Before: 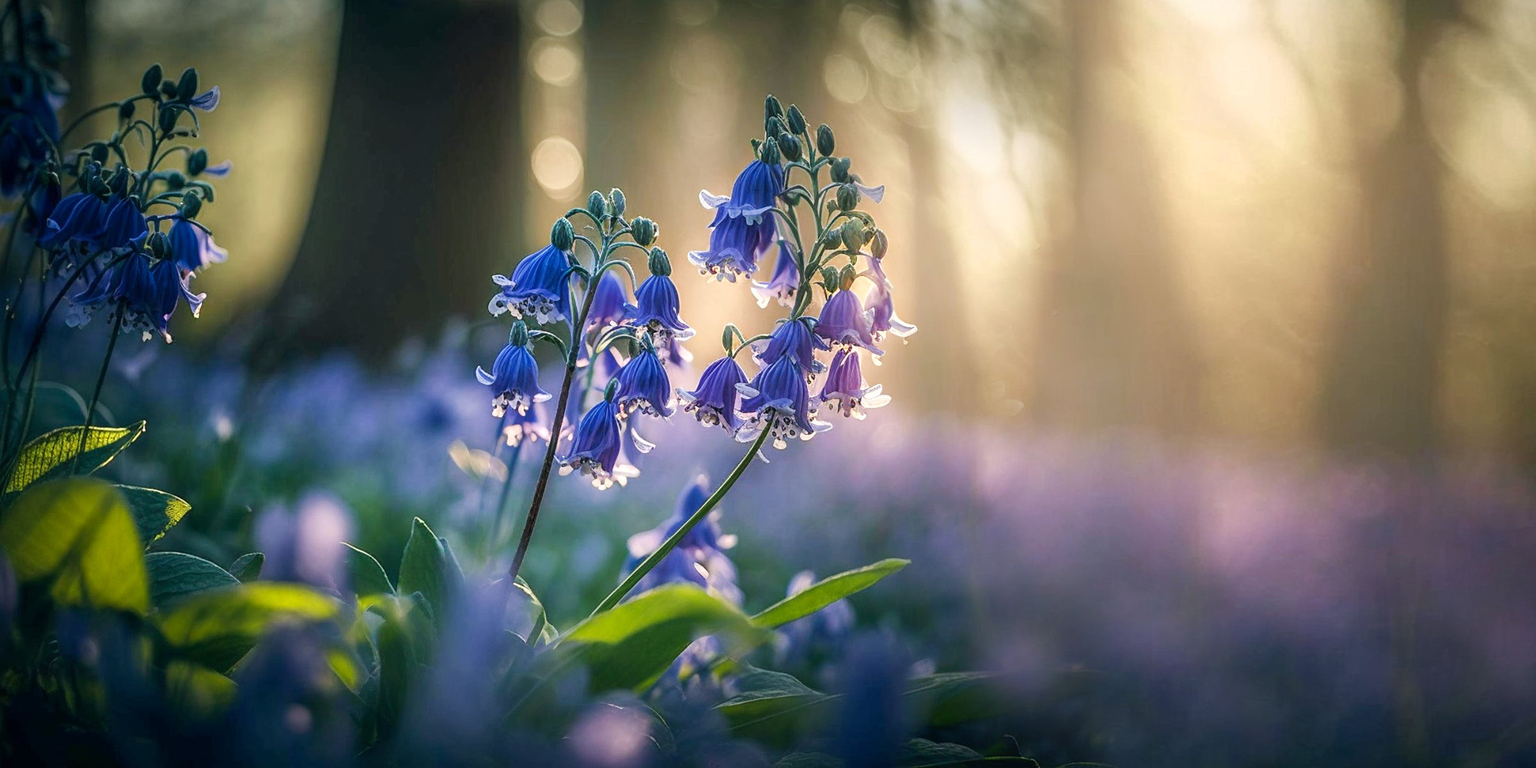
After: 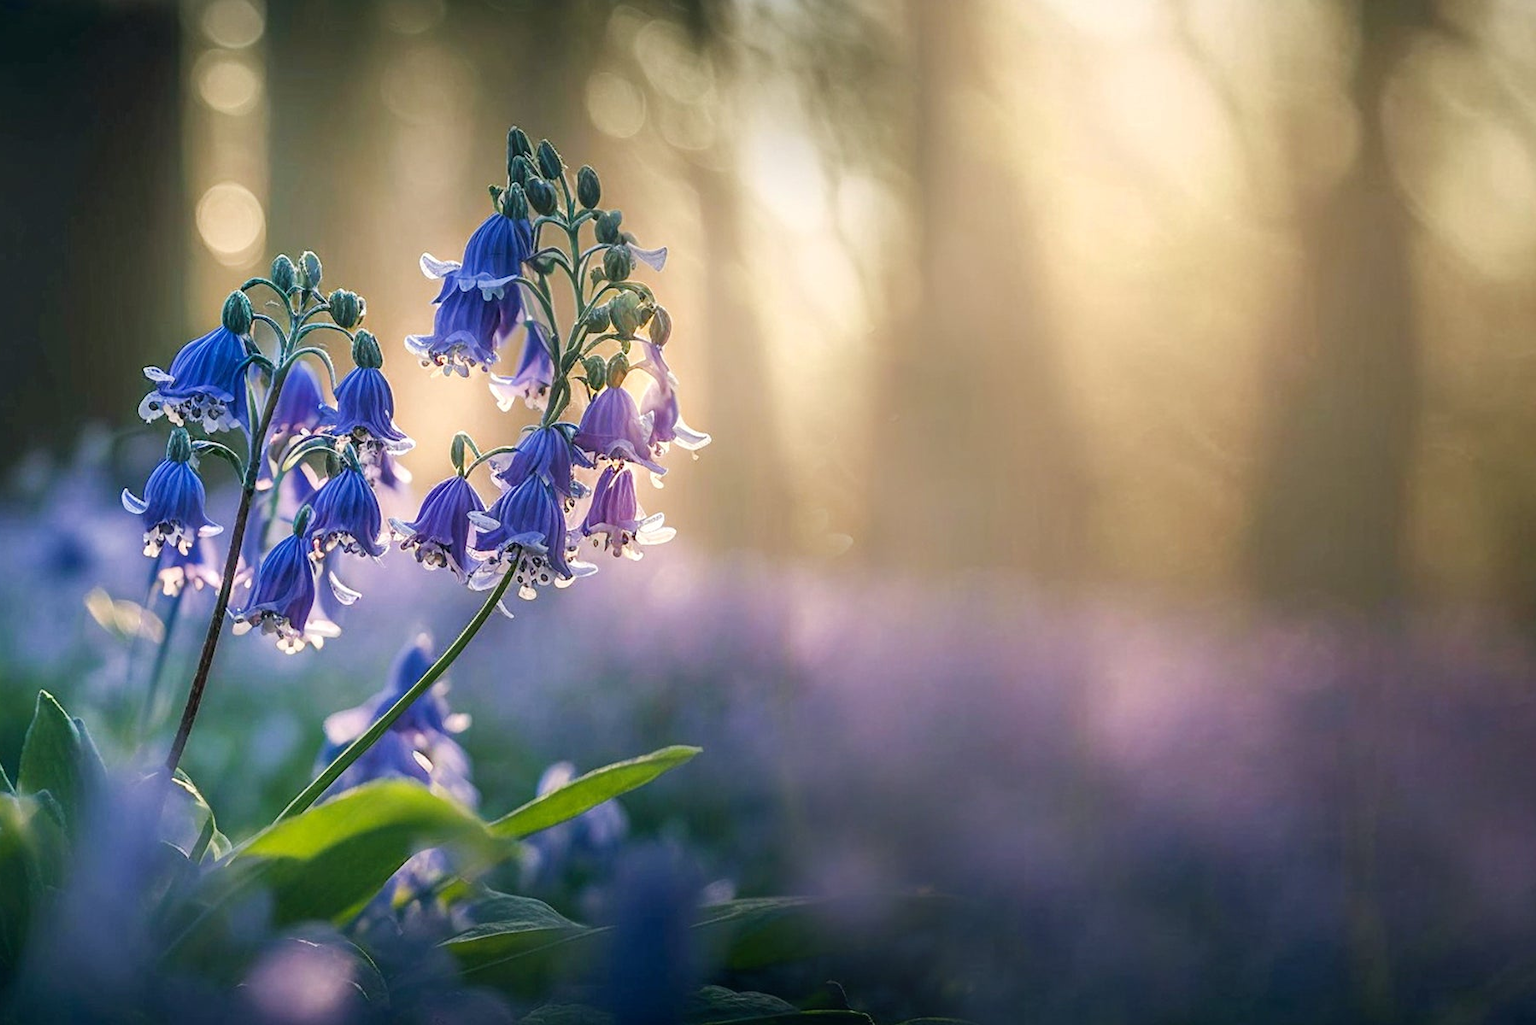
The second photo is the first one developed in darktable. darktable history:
crop and rotate: left 25.083%
